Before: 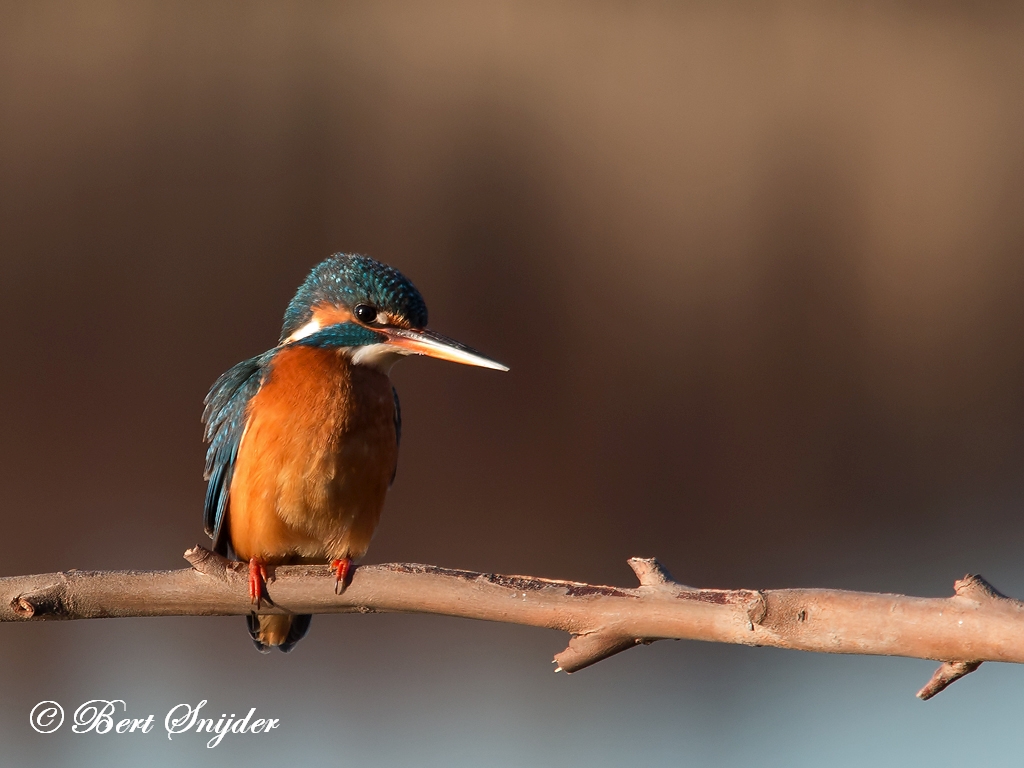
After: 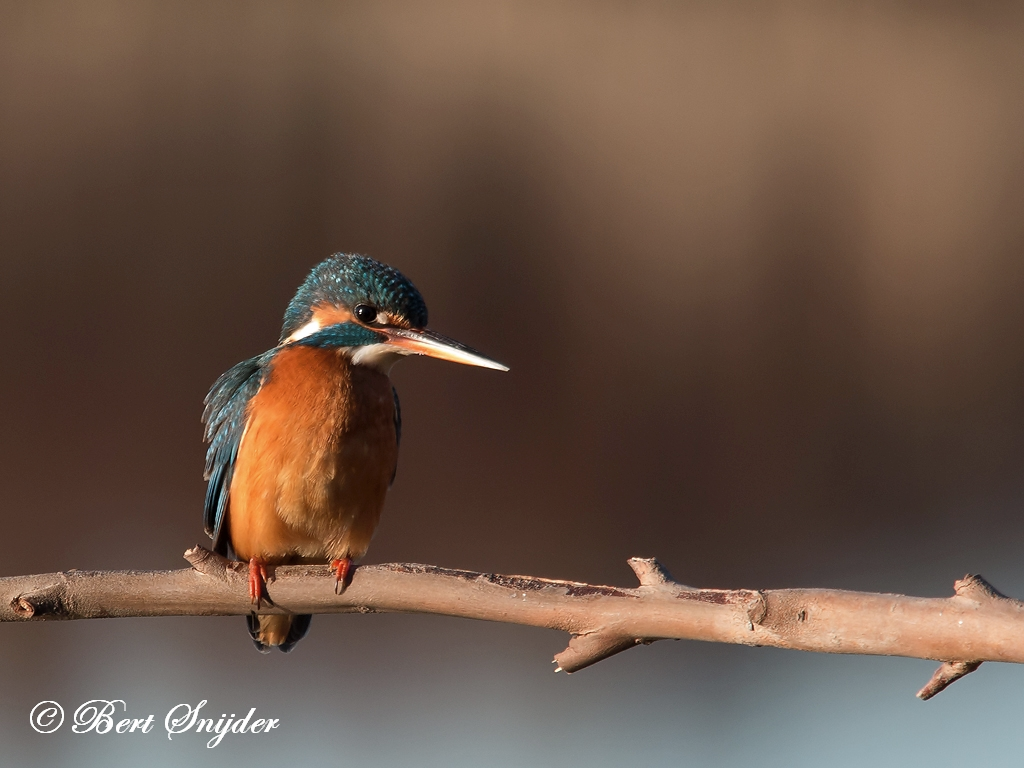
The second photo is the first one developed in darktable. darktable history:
color correction: highlights b* -0.059, saturation 0.87
